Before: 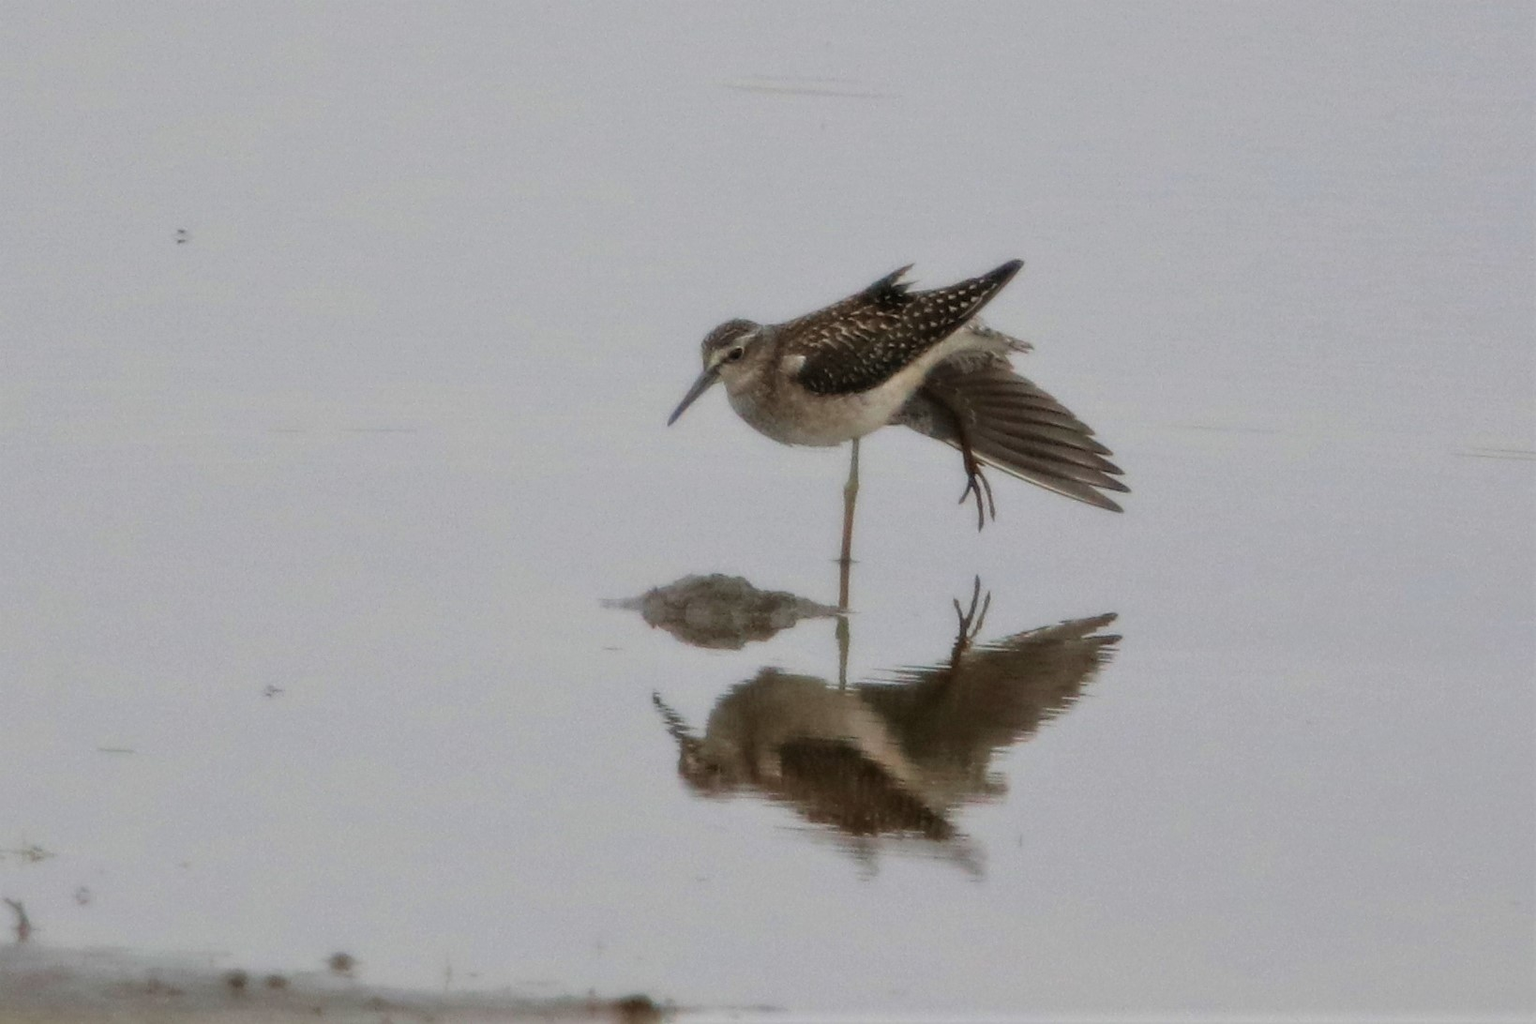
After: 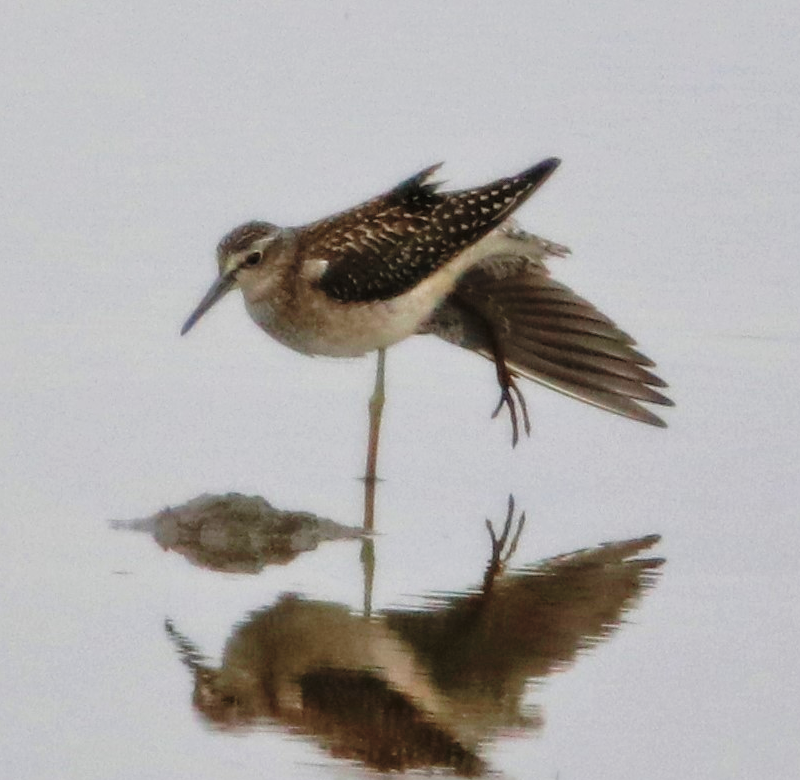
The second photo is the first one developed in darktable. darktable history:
tone curve: curves: ch0 [(0, 0) (0.187, 0.12) (0.392, 0.438) (0.704, 0.86) (0.858, 0.938) (1, 0.981)]; ch1 [(0, 0) (0.402, 0.36) (0.476, 0.456) (0.498, 0.501) (0.518, 0.521) (0.58, 0.598) (0.619, 0.663) (0.692, 0.744) (1, 1)]; ch2 [(0, 0) (0.427, 0.417) (0.483, 0.481) (0.503, 0.503) (0.526, 0.53) (0.563, 0.585) (0.626, 0.703) (0.699, 0.753) (0.997, 0.858)], preserve colors none
shadows and highlights: on, module defaults
crop: left 32.439%, top 10.932%, right 18.664%, bottom 17.611%
